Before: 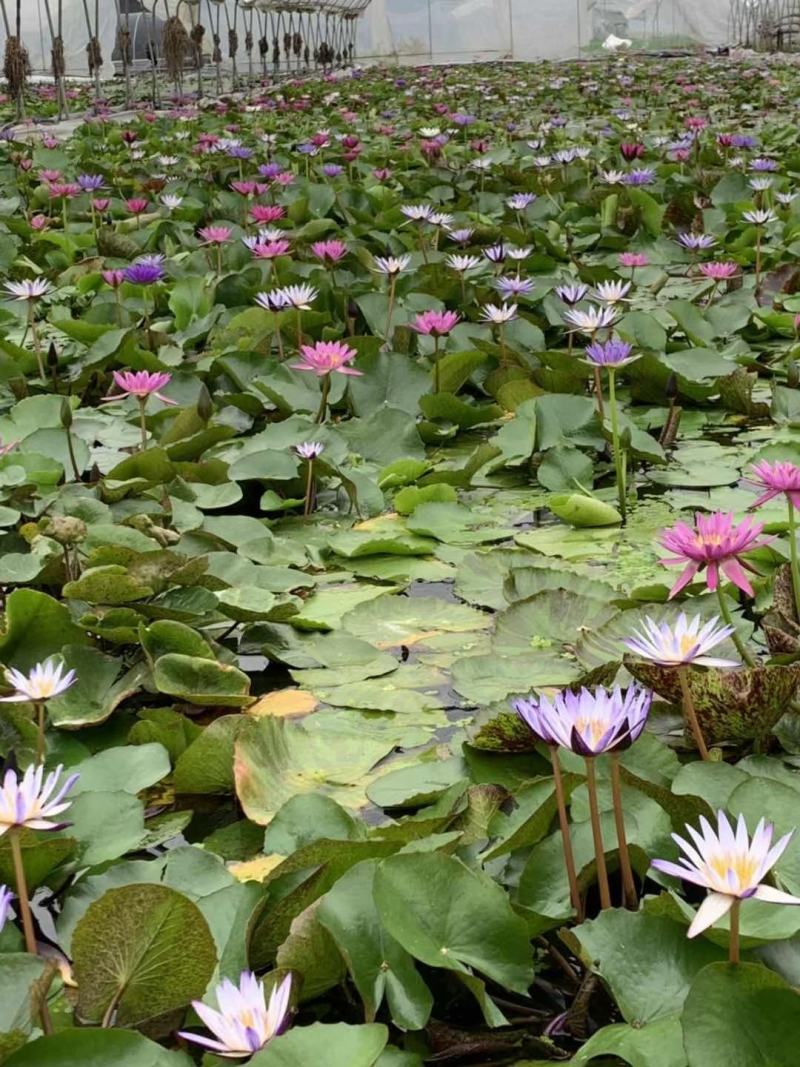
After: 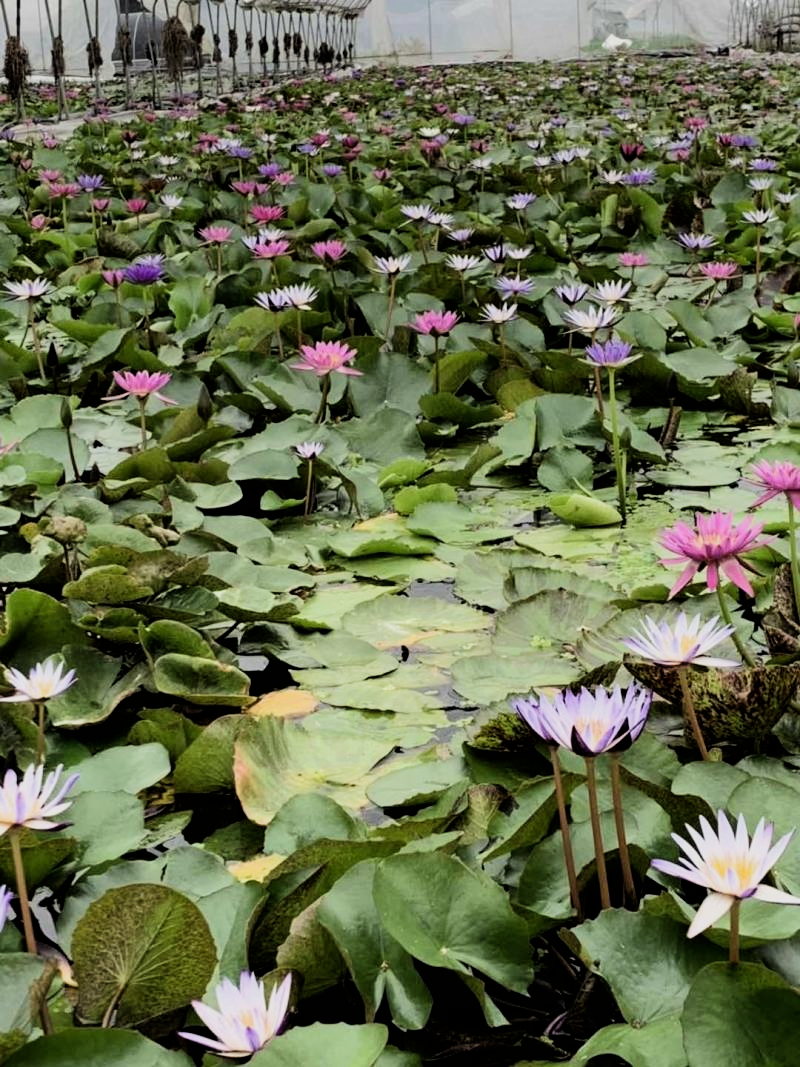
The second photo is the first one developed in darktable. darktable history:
filmic rgb: black relative exposure -5.08 EV, white relative exposure 3.99 EV, threshold 2.96 EV, hardness 2.88, contrast 1.41, highlights saturation mix -18.66%, enable highlight reconstruction true
